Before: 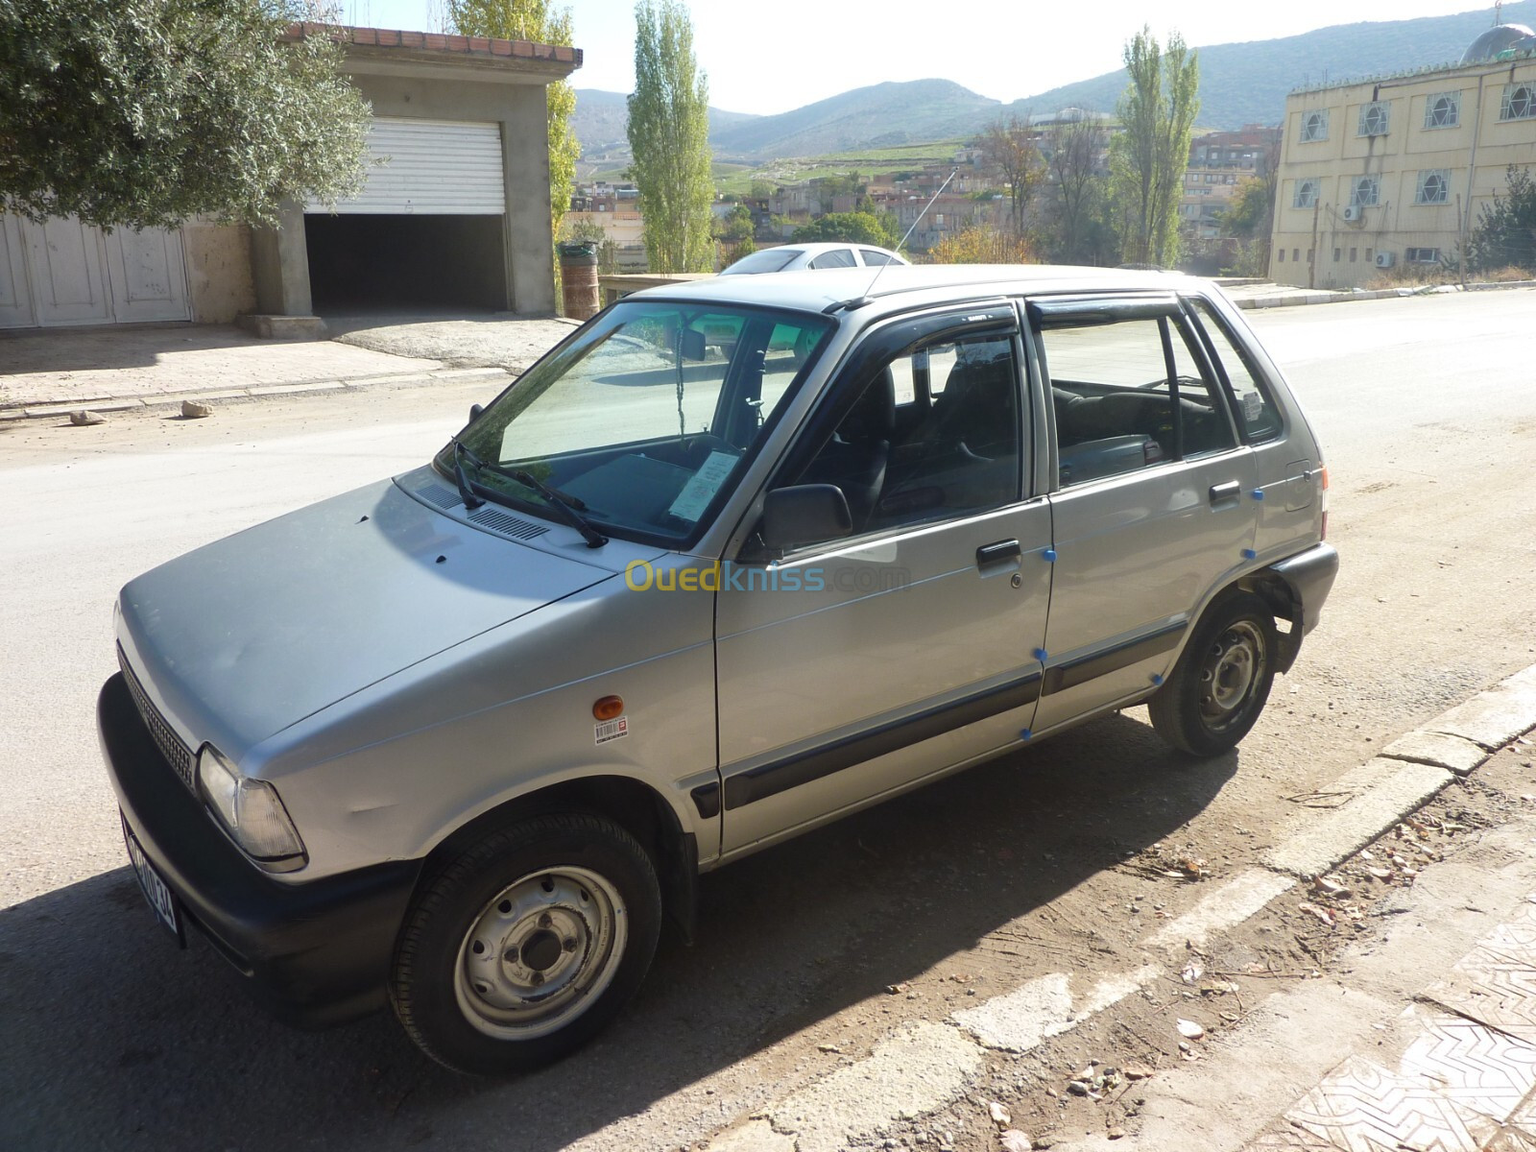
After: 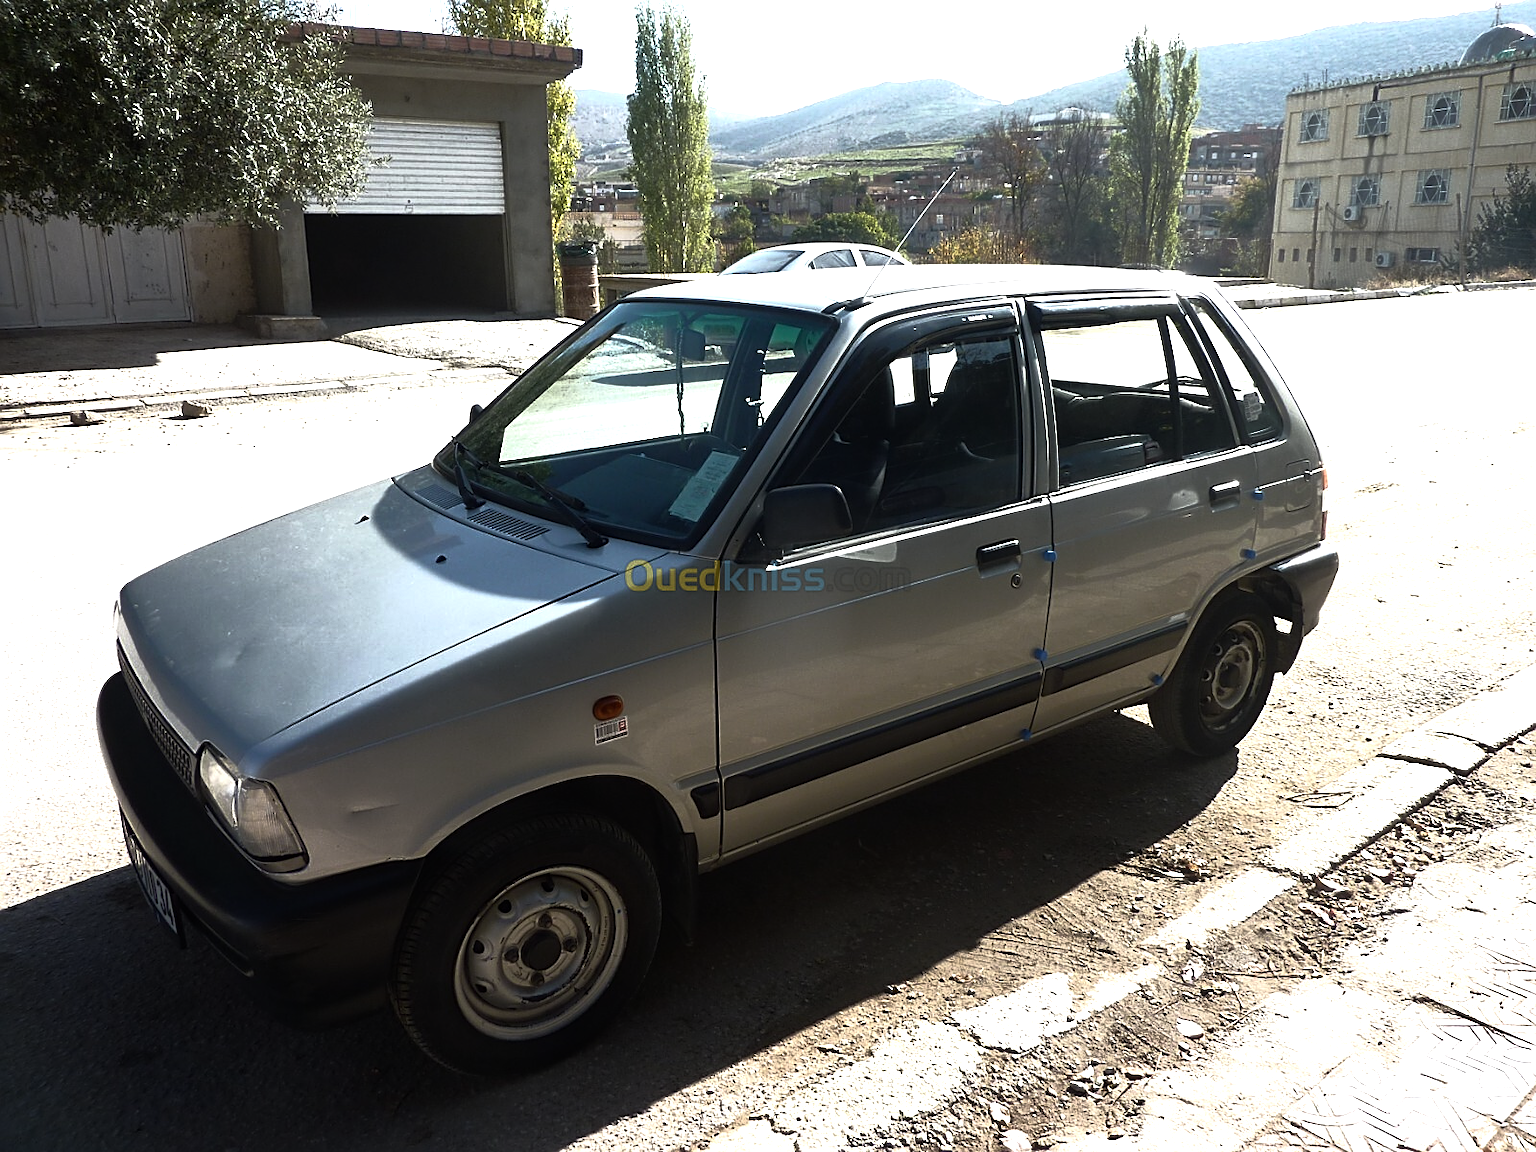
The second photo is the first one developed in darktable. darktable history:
local contrast: mode bilateral grid, contrast 15, coarseness 36, detail 105%, midtone range 0.2
sharpen: on, module defaults
tone equalizer: -8 EV -0.75 EV, -7 EV -0.7 EV, -6 EV -0.6 EV, -5 EV -0.4 EV, -3 EV 0.4 EV, -2 EV 0.6 EV, -1 EV 0.7 EV, +0 EV 0.75 EV, edges refinement/feathering 500, mask exposure compensation -1.57 EV, preserve details no
base curve: curves: ch0 [(0, 0) (0.564, 0.291) (0.802, 0.731) (1, 1)]
